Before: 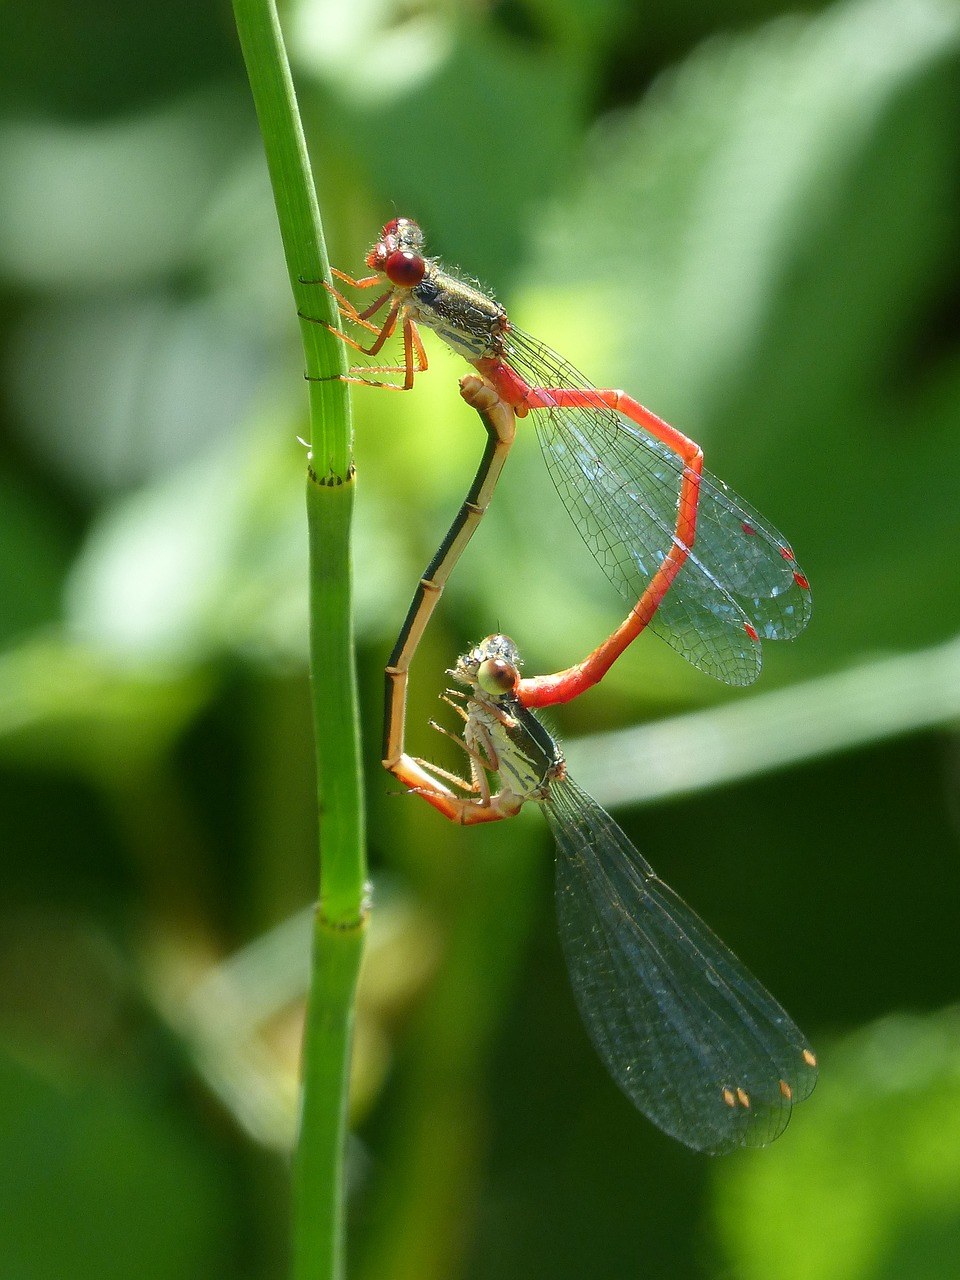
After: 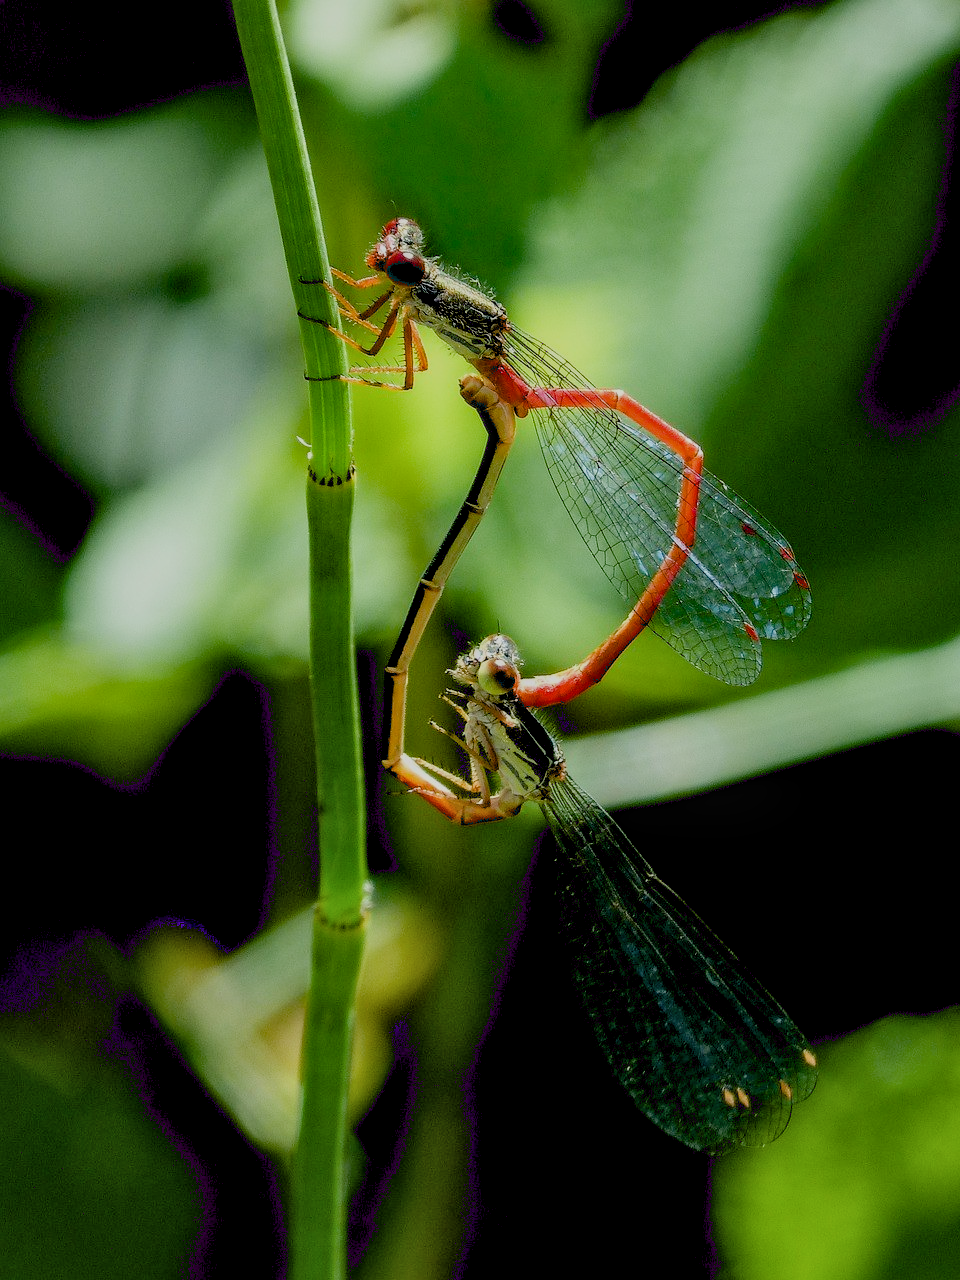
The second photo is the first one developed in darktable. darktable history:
tone equalizer: edges refinement/feathering 500, mask exposure compensation -1.57 EV, preserve details no
local contrast: on, module defaults
filmic rgb: black relative exposure -7.65 EV, white relative exposure 4.56 EV, hardness 3.61
exposure: black level correction 0.044, exposure -0.23 EV, compensate exposure bias true, compensate highlight preservation false
